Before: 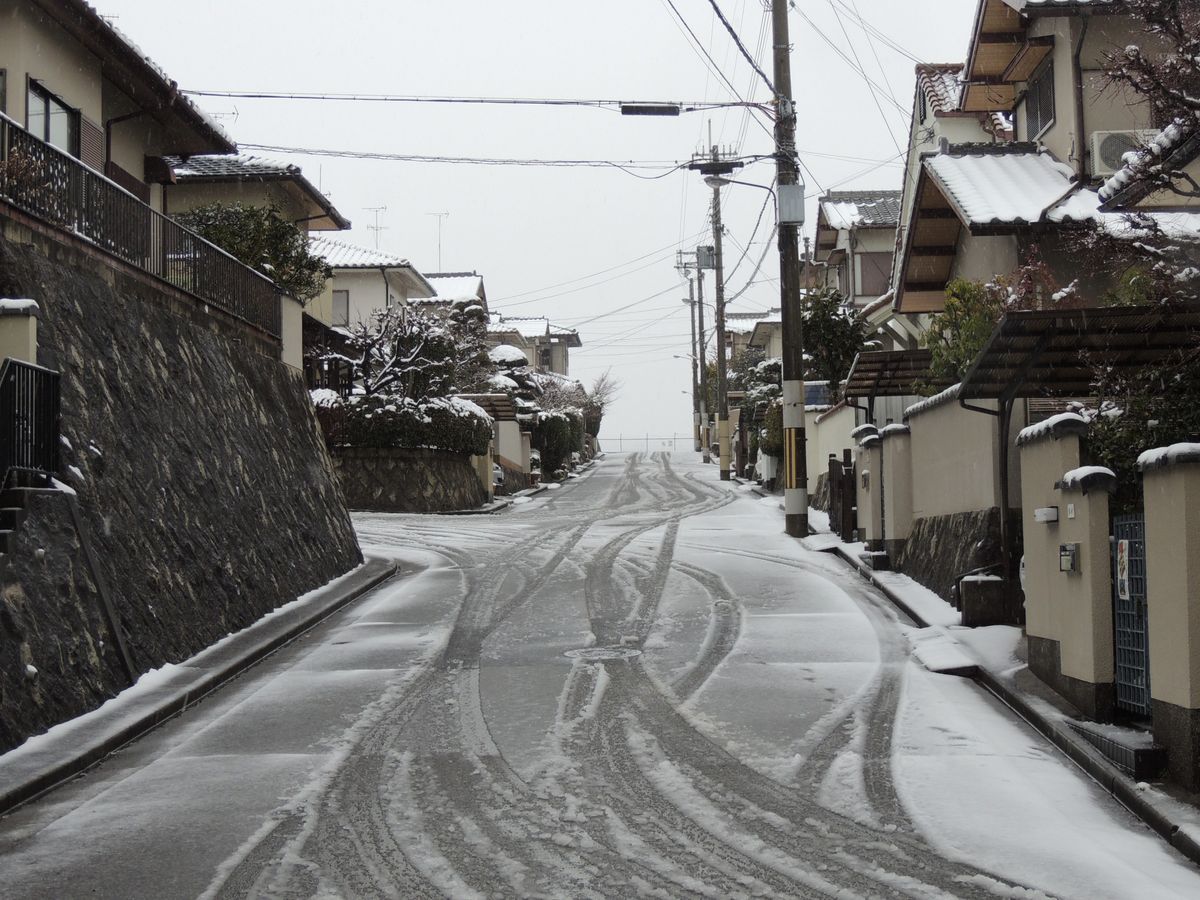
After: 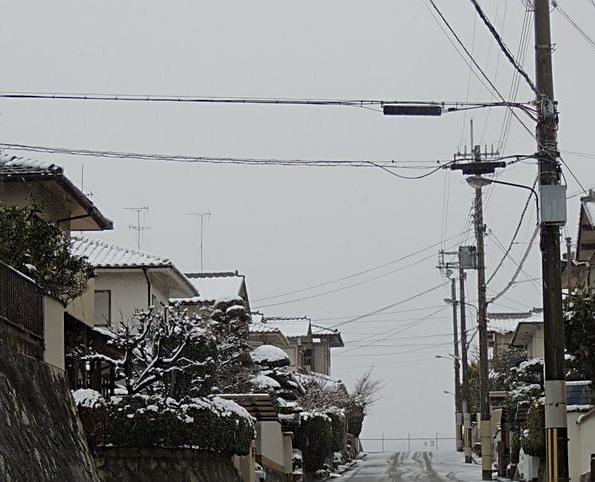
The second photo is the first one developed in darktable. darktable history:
exposure: exposure -0.592 EV, compensate exposure bias true, compensate highlight preservation false
sharpen: on, module defaults
crop: left 19.845%, right 30.553%, bottom 46.398%
haze removal: compatibility mode true, adaptive false
